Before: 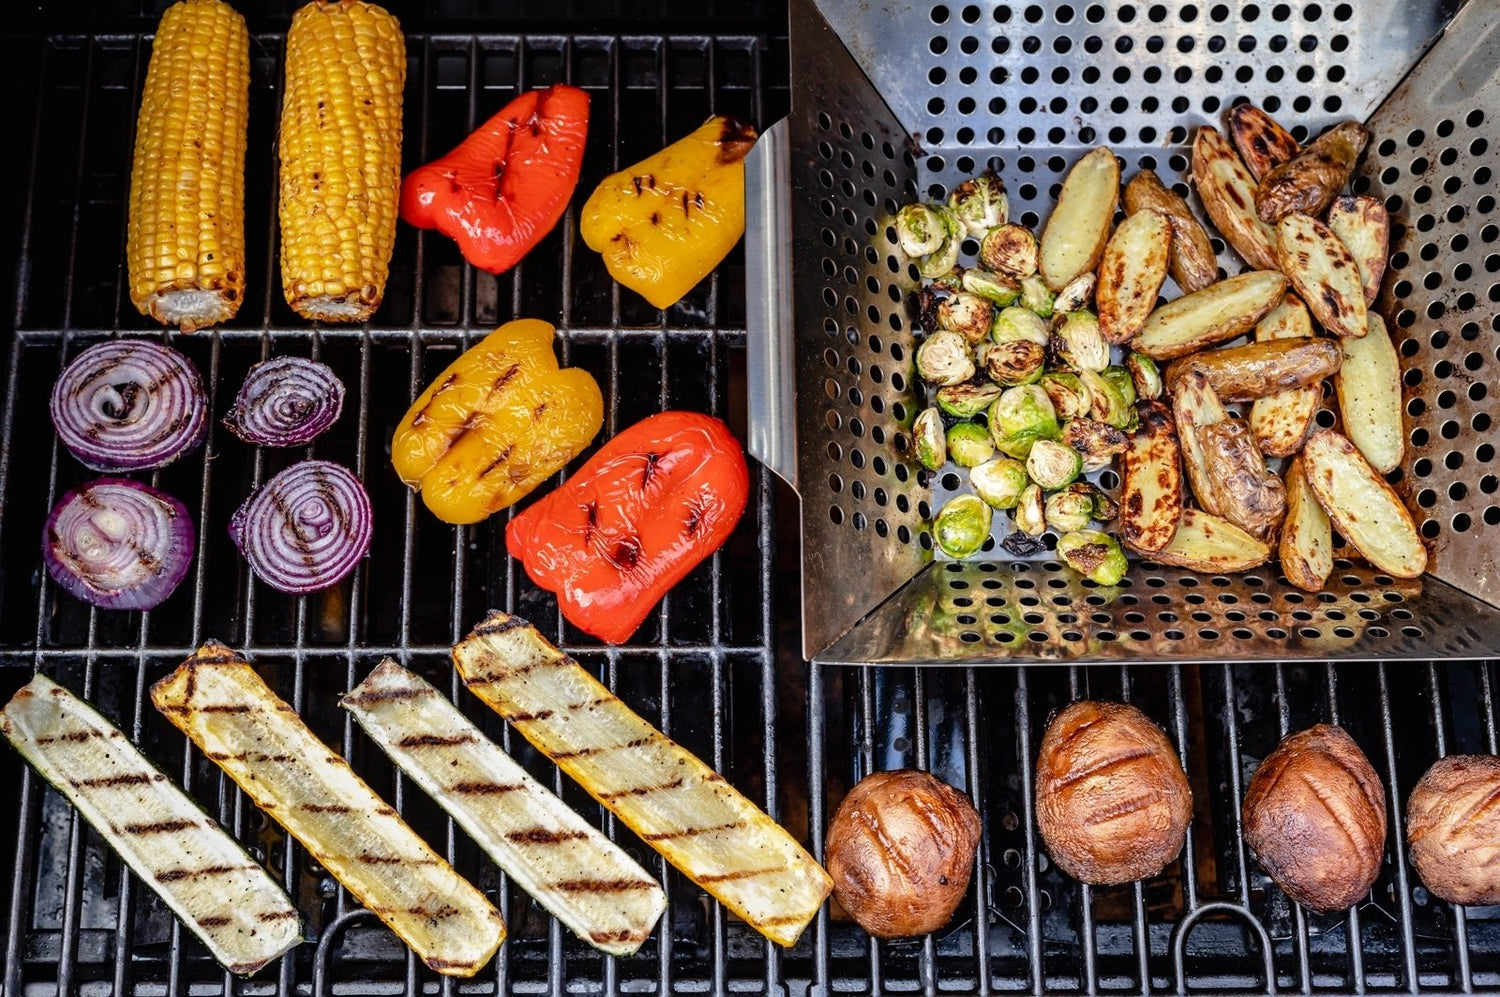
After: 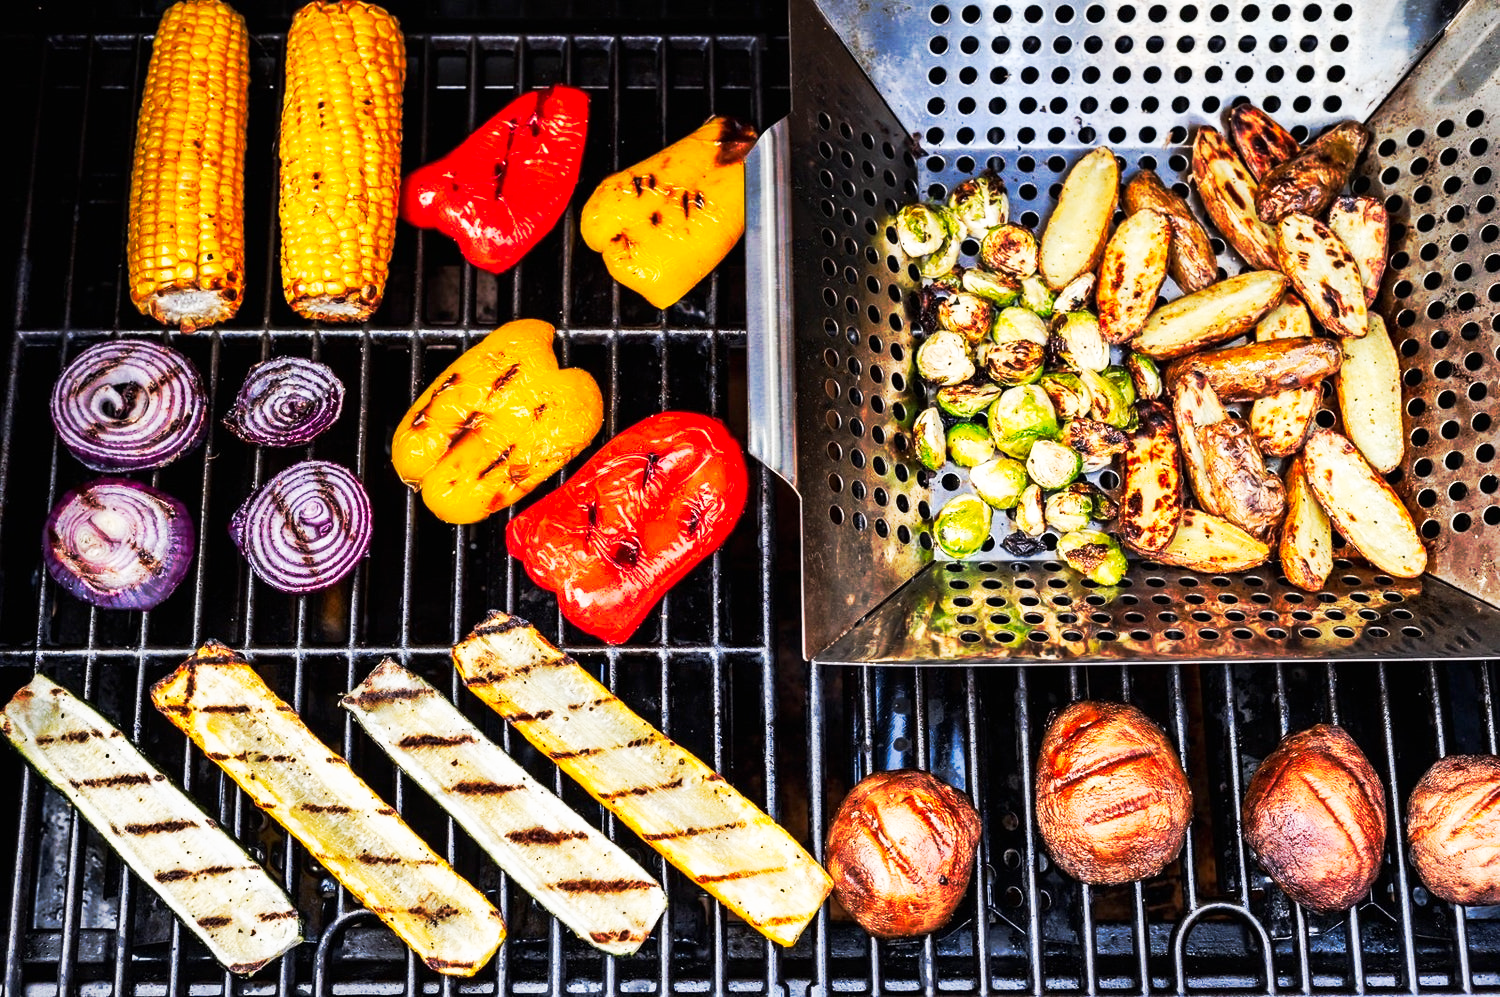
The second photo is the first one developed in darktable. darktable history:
tone curve: curves: ch0 [(0, 0) (0.003, 0.003) (0.011, 0.008) (0.025, 0.018) (0.044, 0.04) (0.069, 0.062) (0.1, 0.09) (0.136, 0.121) (0.177, 0.158) (0.224, 0.197) (0.277, 0.255) (0.335, 0.314) (0.399, 0.391) (0.468, 0.496) (0.543, 0.683) (0.623, 0.801) (0.709, 0.883) (0.801, 0.94) (0.898, 0.984) (1, 1)], preserve colors none
